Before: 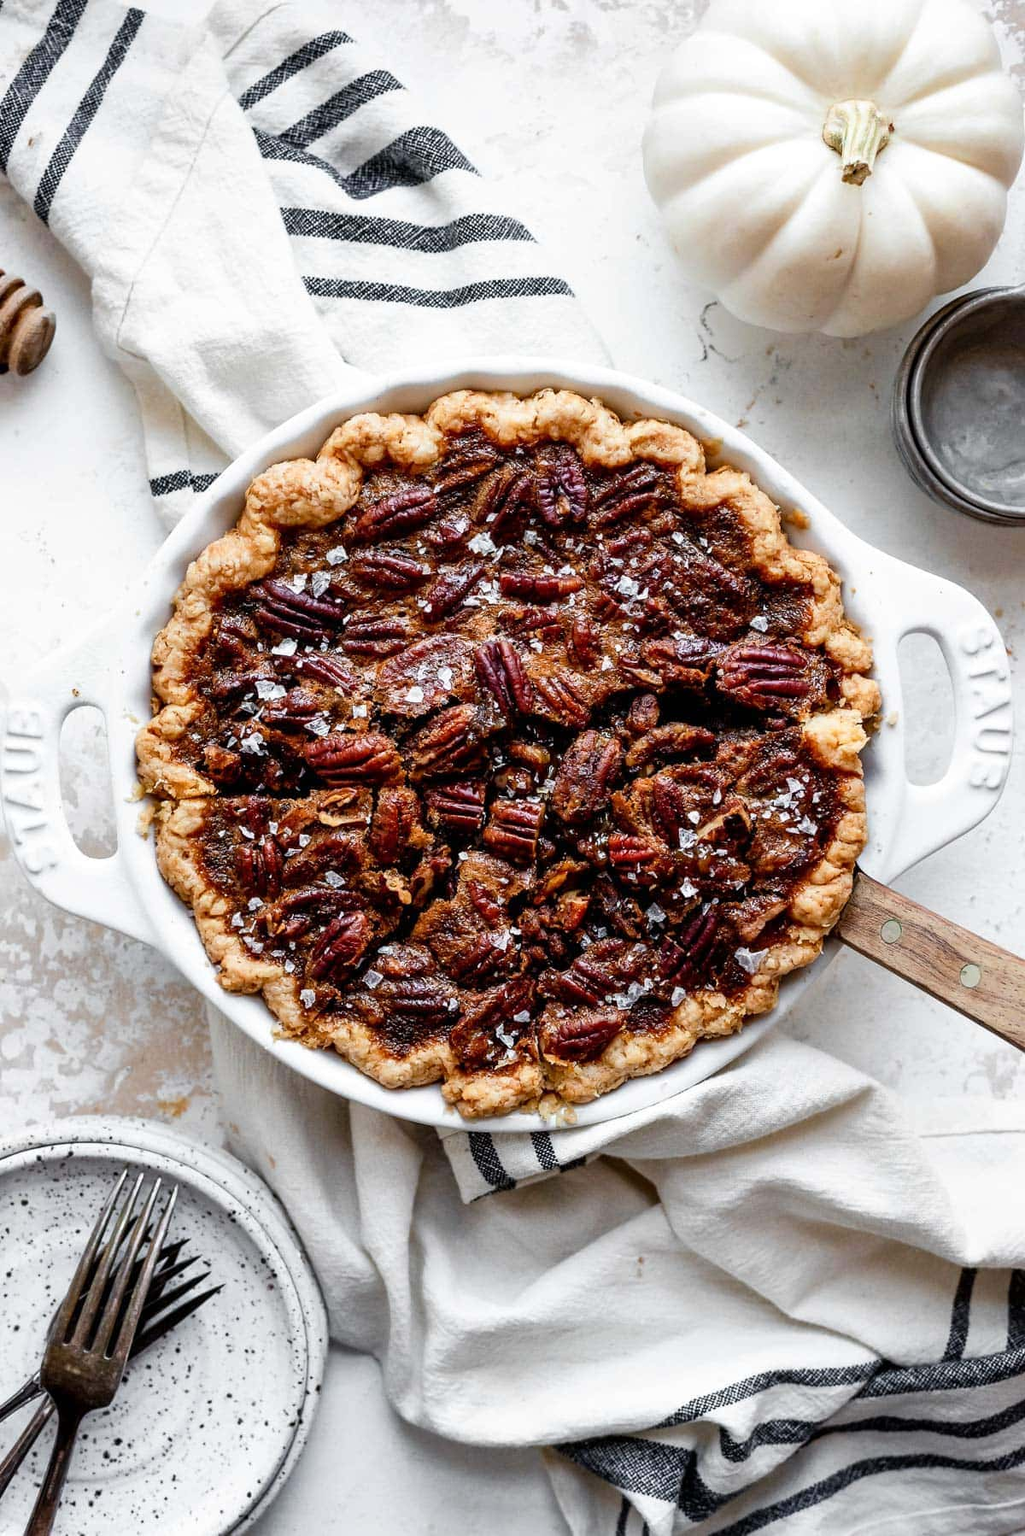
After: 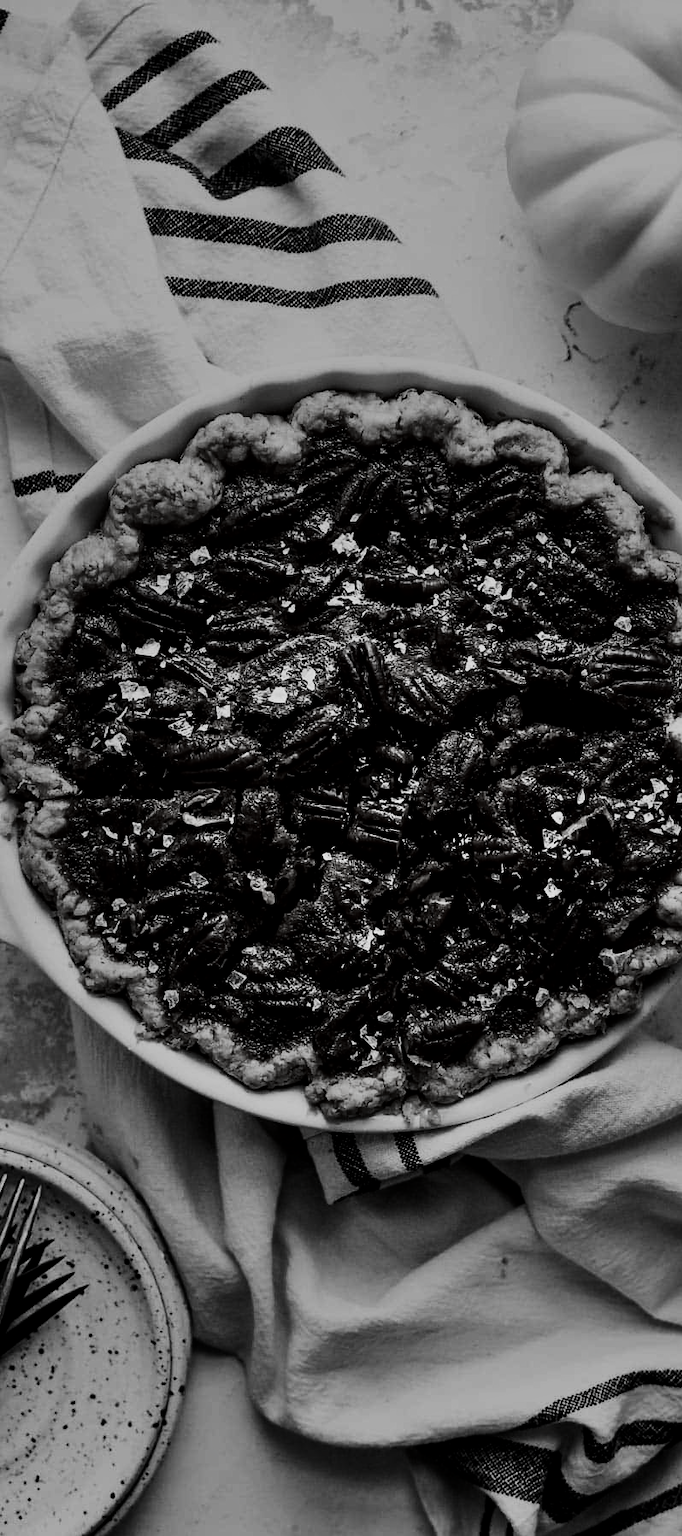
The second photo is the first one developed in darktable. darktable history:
shadows and highlights: soften with gaussian
contrast brightness saturation: contrast 0.024, brightness -0.99, saturation -0.983
crop and rotate: left 13.412%, right 19.927%
filmic rgb: black relative exposure -7.65 EV, white relative exposure 3.97 EV, hardness 4.01, contrast 1.095, highlights saturation mix -29.75%
